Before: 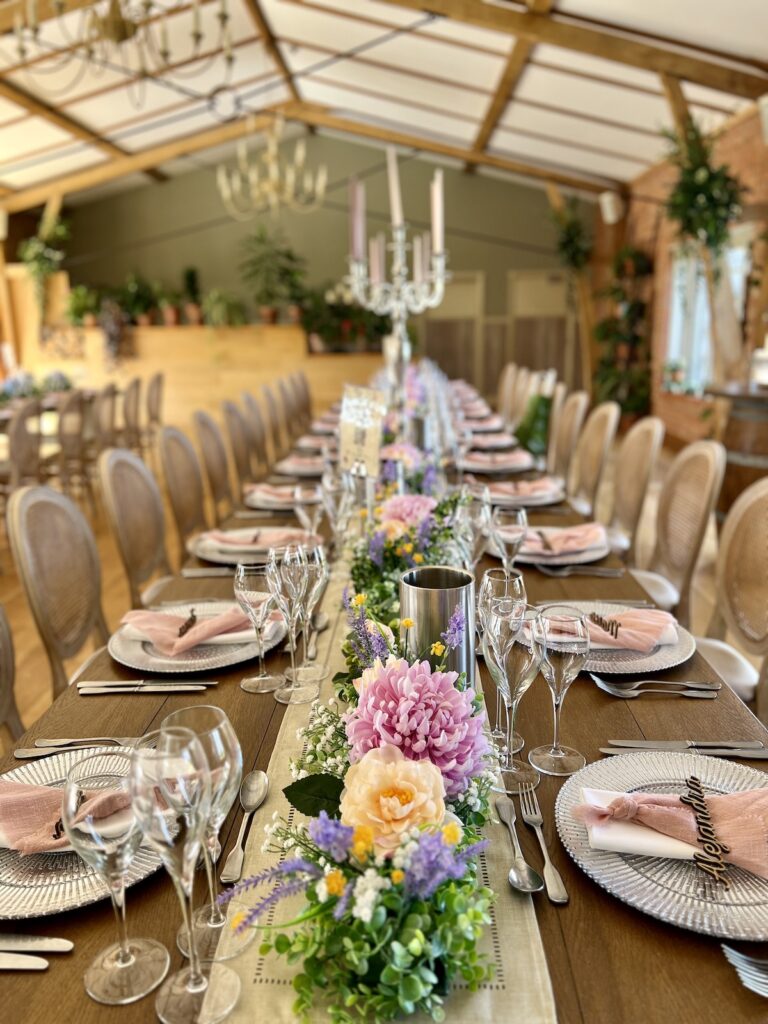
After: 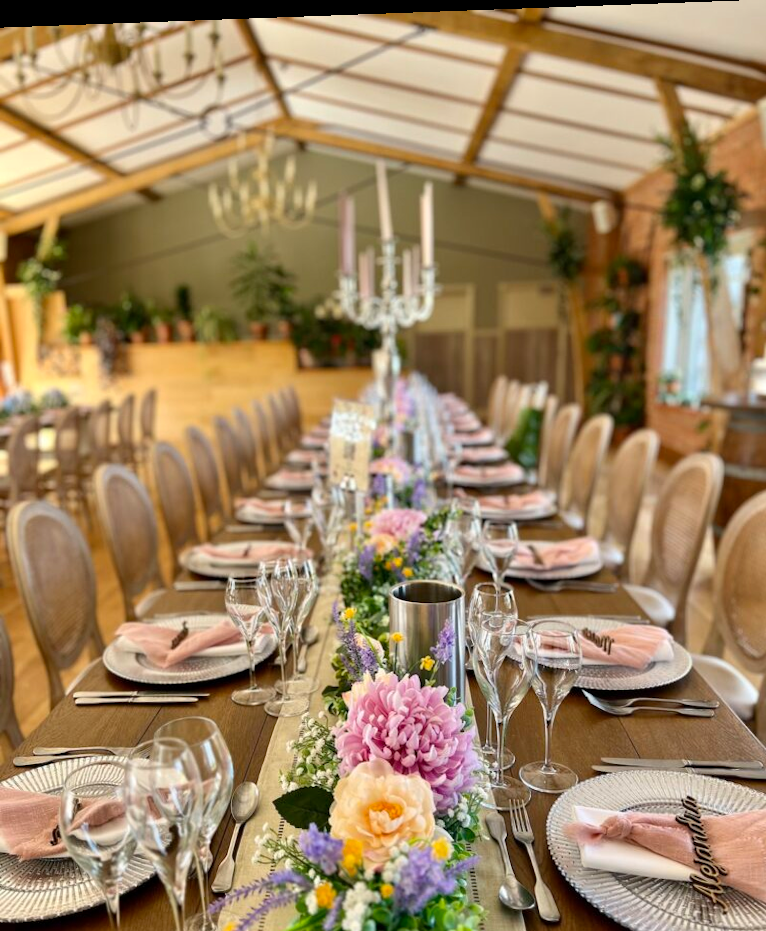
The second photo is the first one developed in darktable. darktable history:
rotate and perspective: lens shift (horizontal) -0.055, automatic cropping off
crop and rotate: top 0%, bottom 11.49%
